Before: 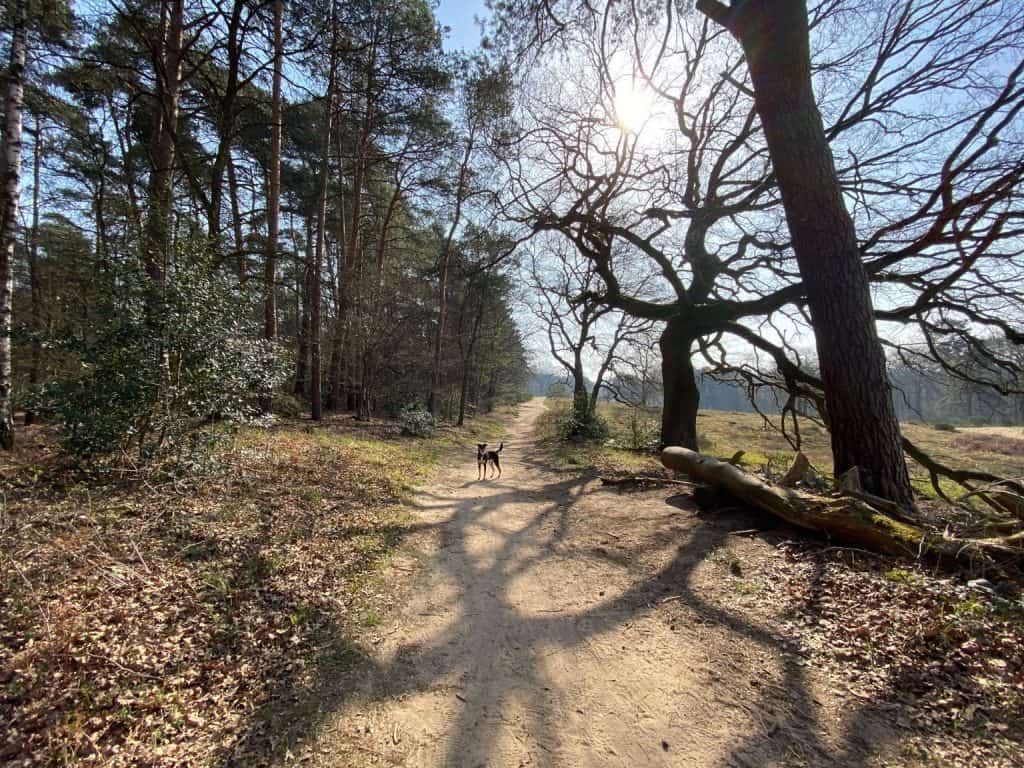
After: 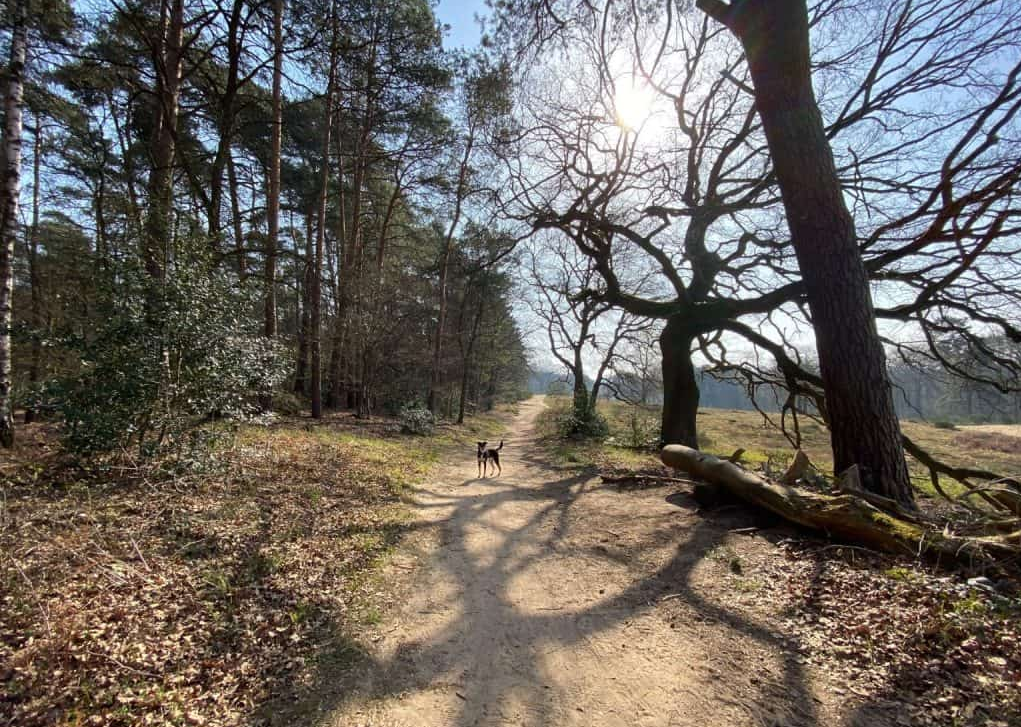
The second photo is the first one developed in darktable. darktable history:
crop: top 0.303%, right 0.259%, bottom 5.036%
